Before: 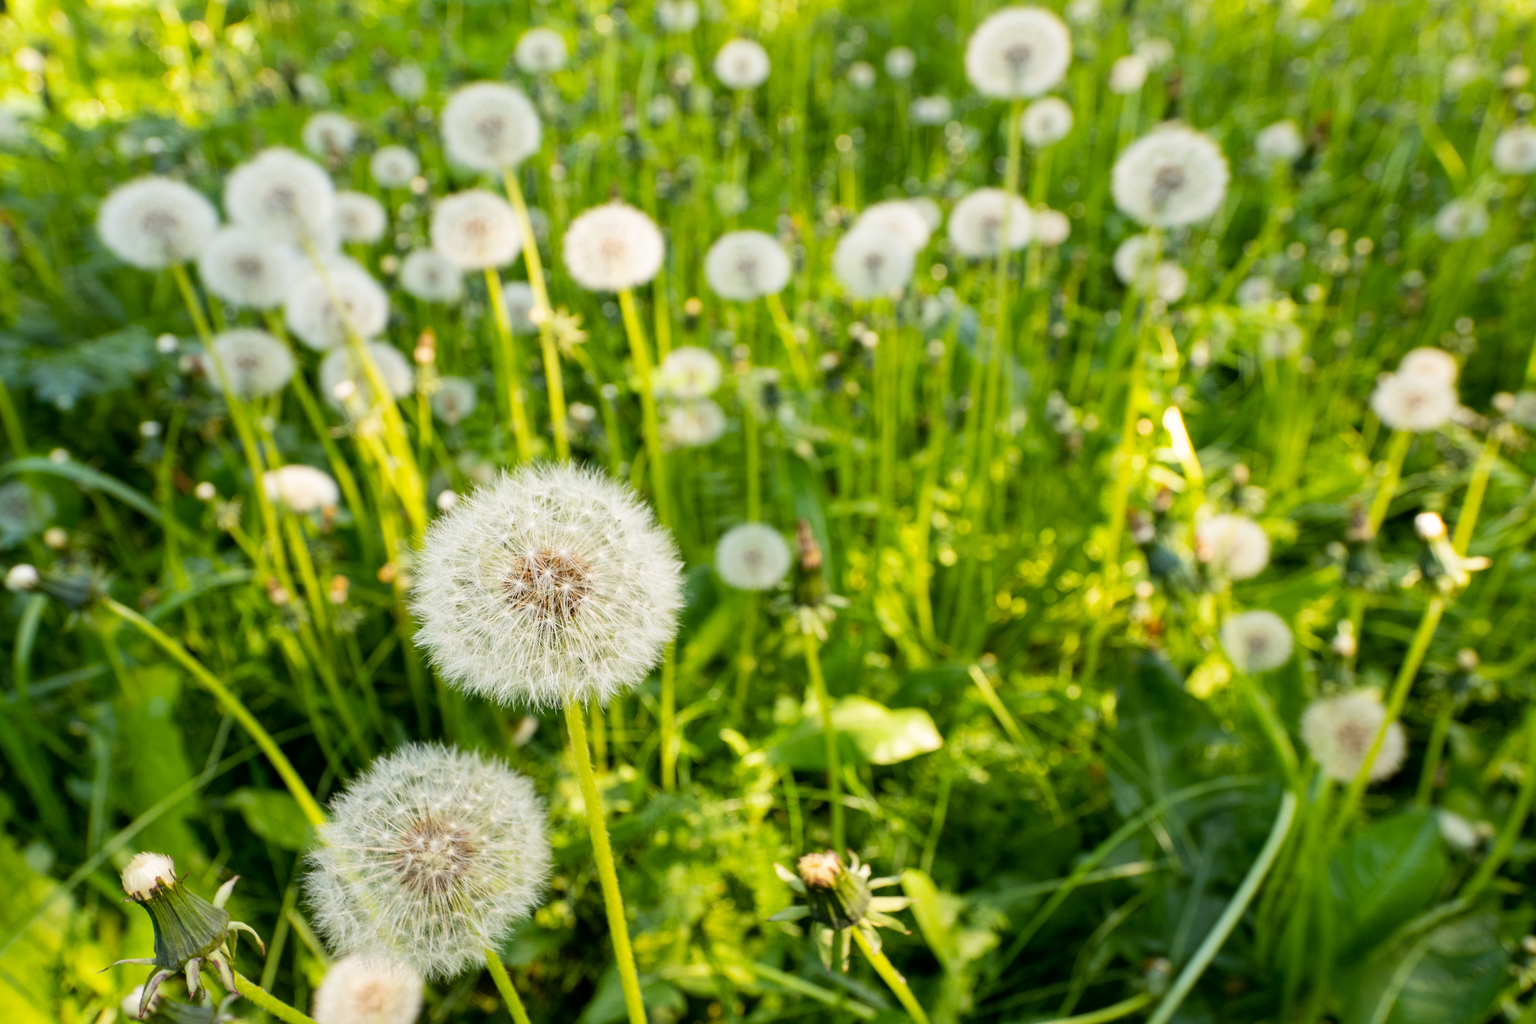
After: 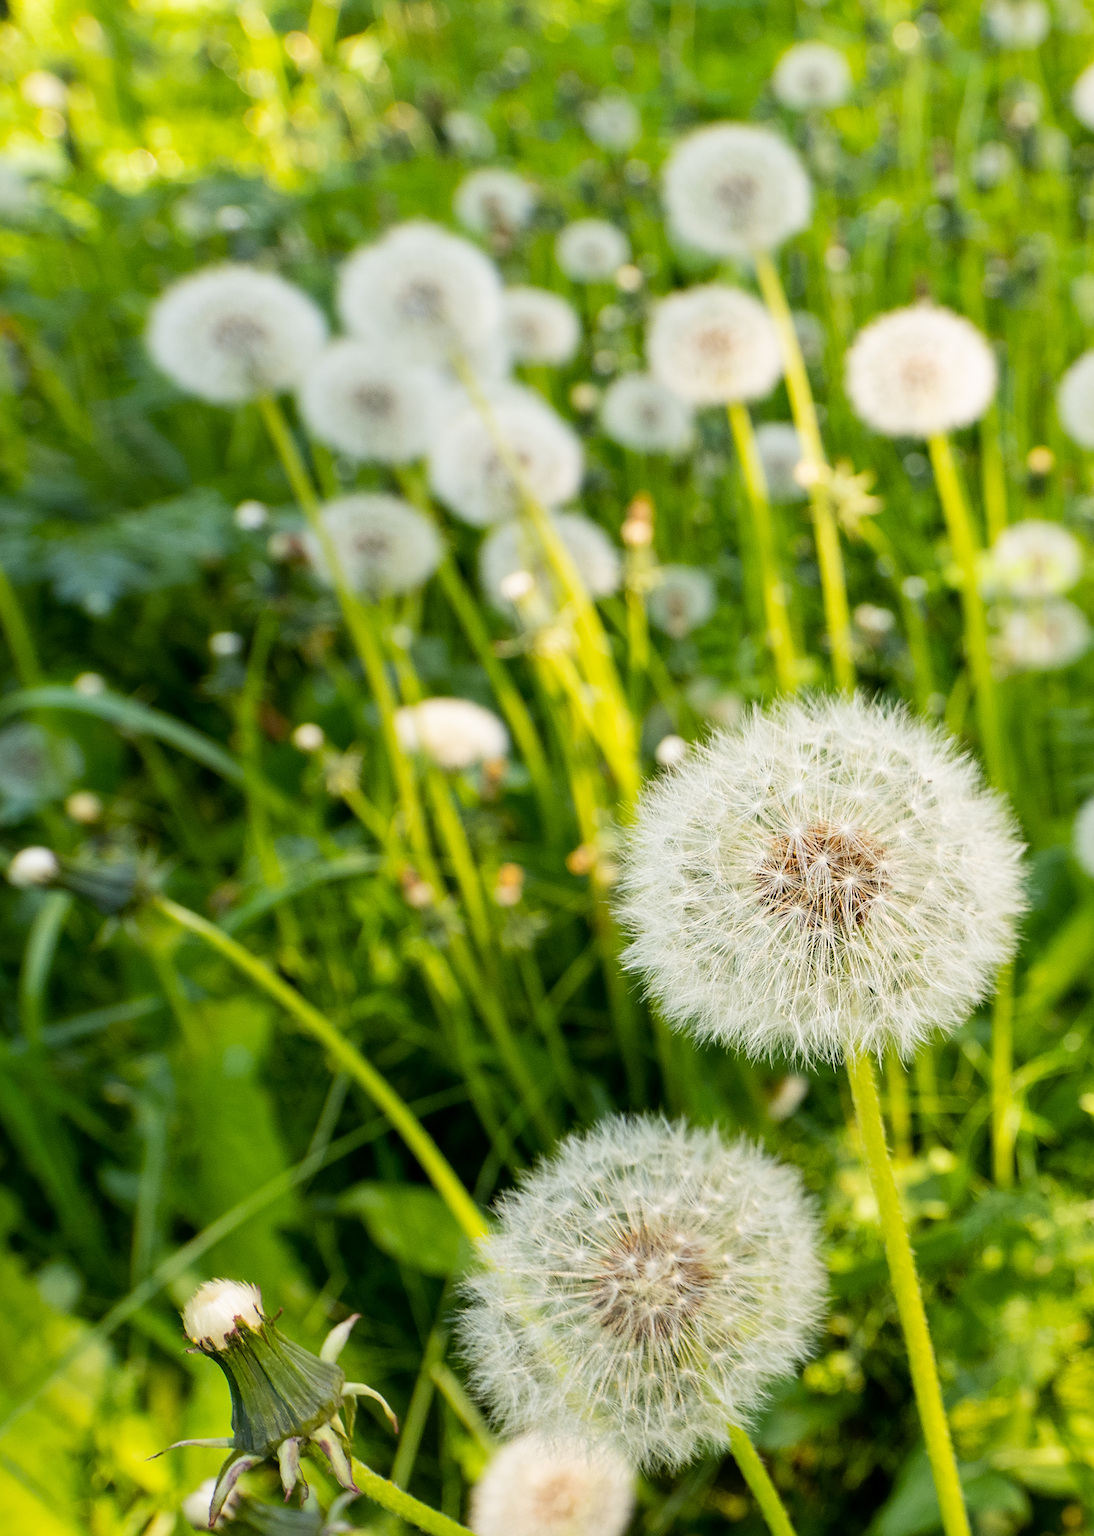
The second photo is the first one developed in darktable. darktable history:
sharpen: on, module defaults
crop and rotate: left 0.006%, top 0%, right 52.464%
